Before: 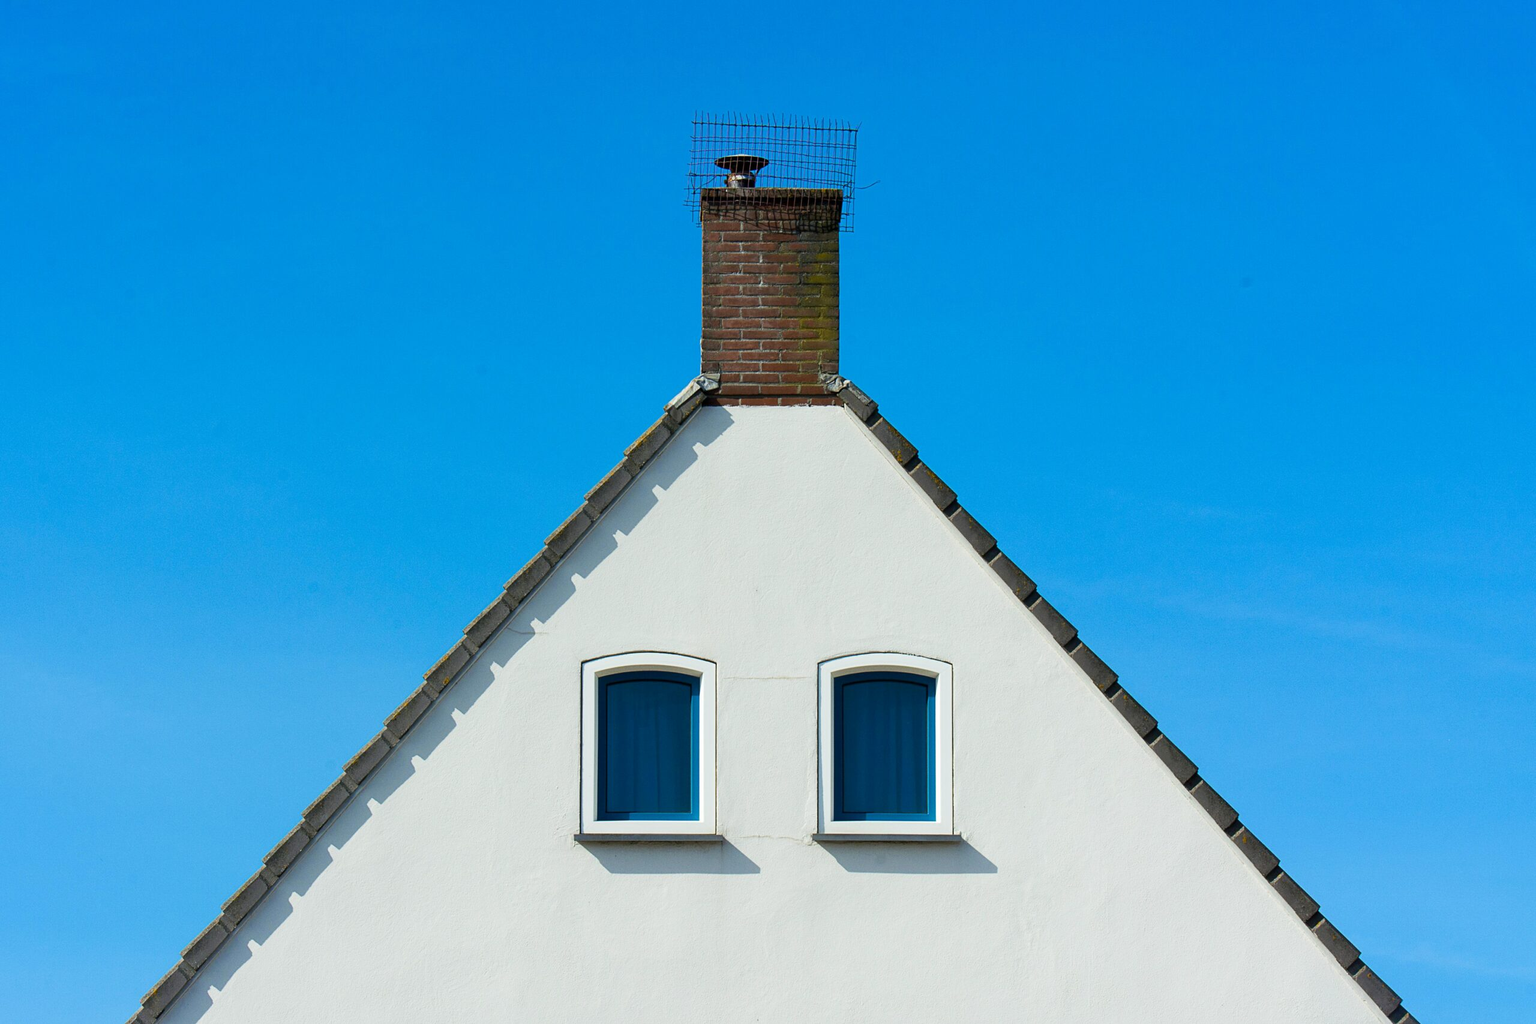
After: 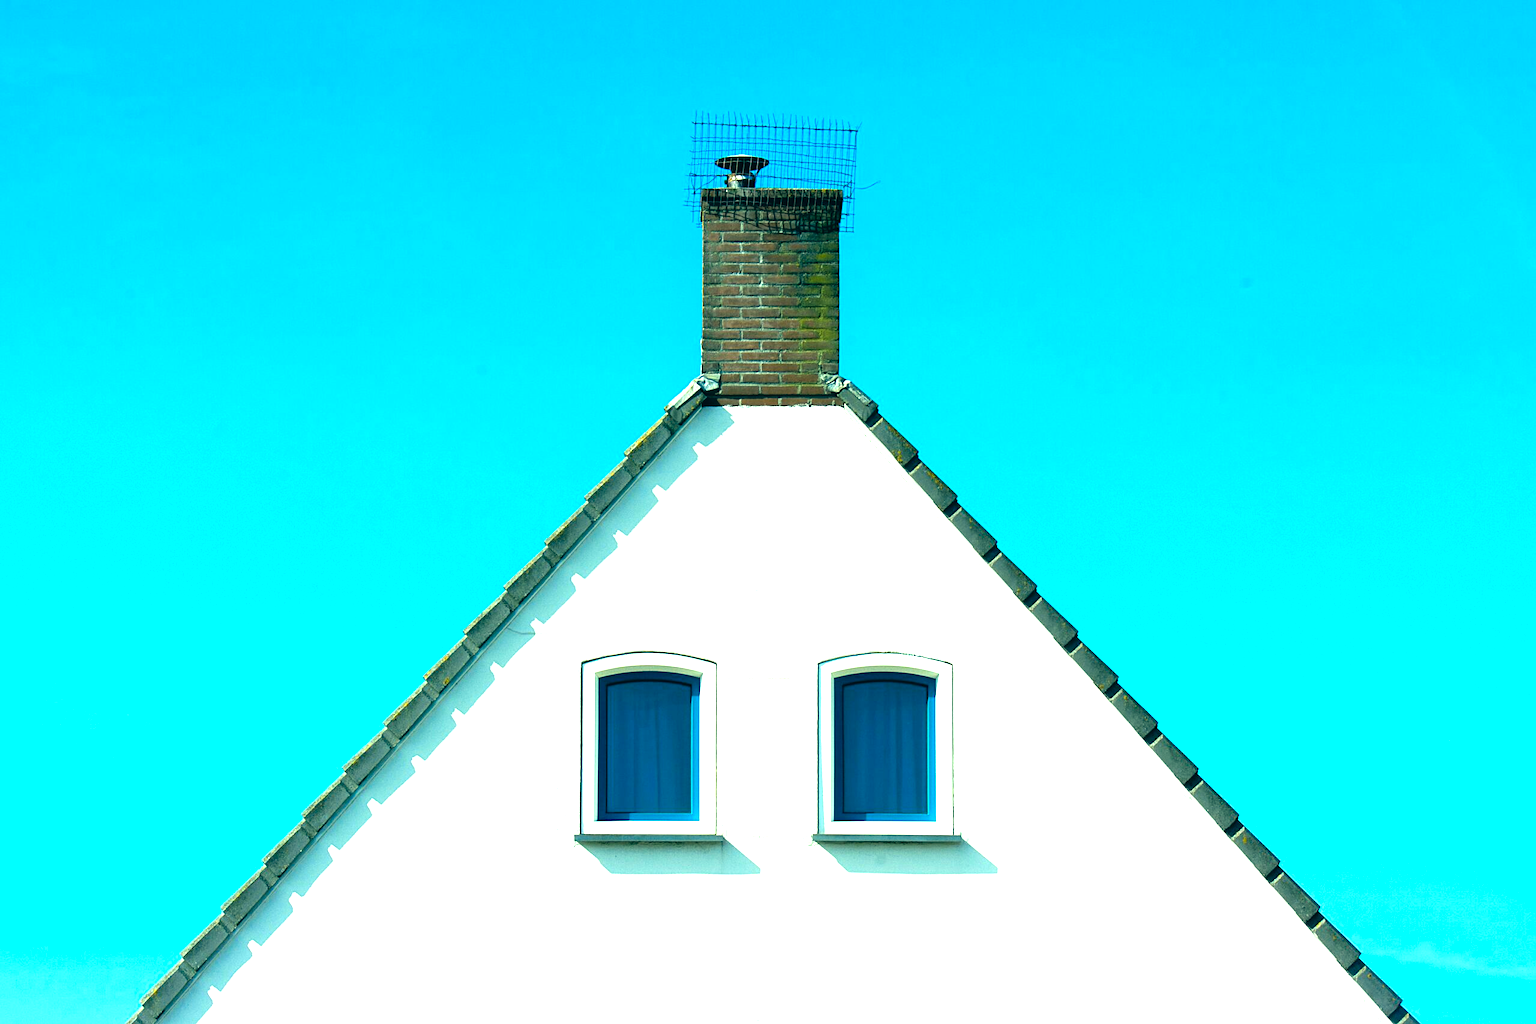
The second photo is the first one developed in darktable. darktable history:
tone equalizer: -8 EV -0.765 EV, -7 EV -0.669 EV, -6 EV -0.581 EV, -5 EV -0.421 EV, -3 EV 0.404 EV, -2 EV 0.6 EV, -1 EV 0.687 EV, +0 EV 0.779 EV, mask exposure compensation -0.504 EV
color correction: highlights a* -20.08, highlights b* 9.8, shadows a* -21.18, shadows b* -10.15
exposure: exposure 0.608 EV, compensate exposure bias true, compensate highlight preservation false
